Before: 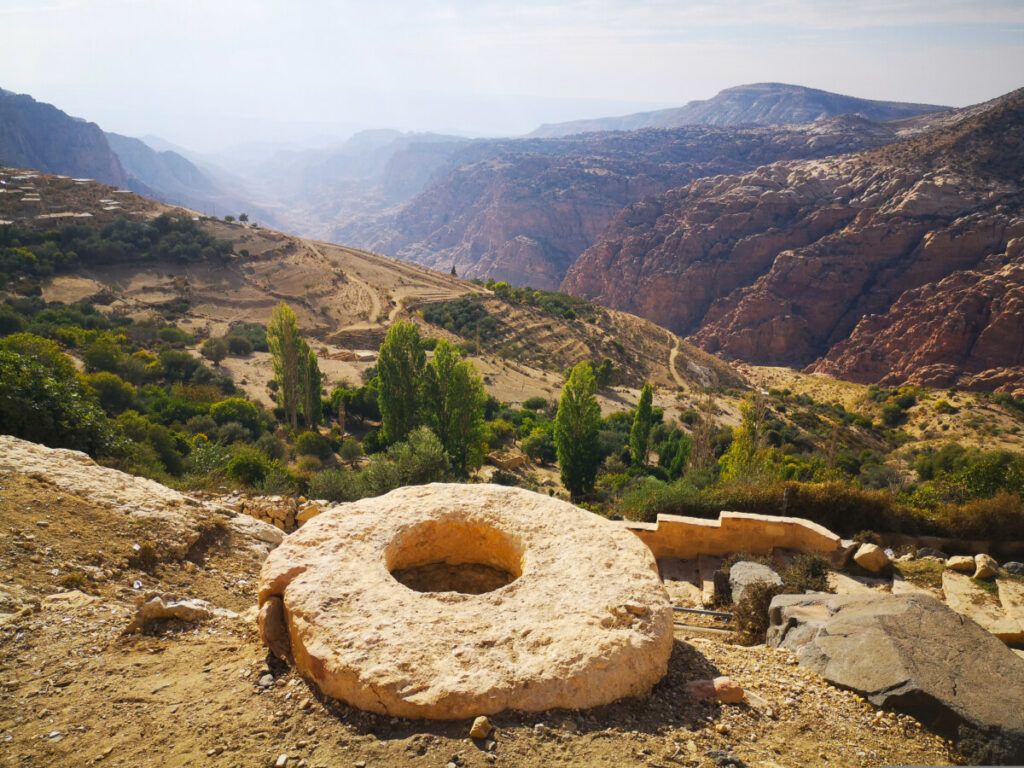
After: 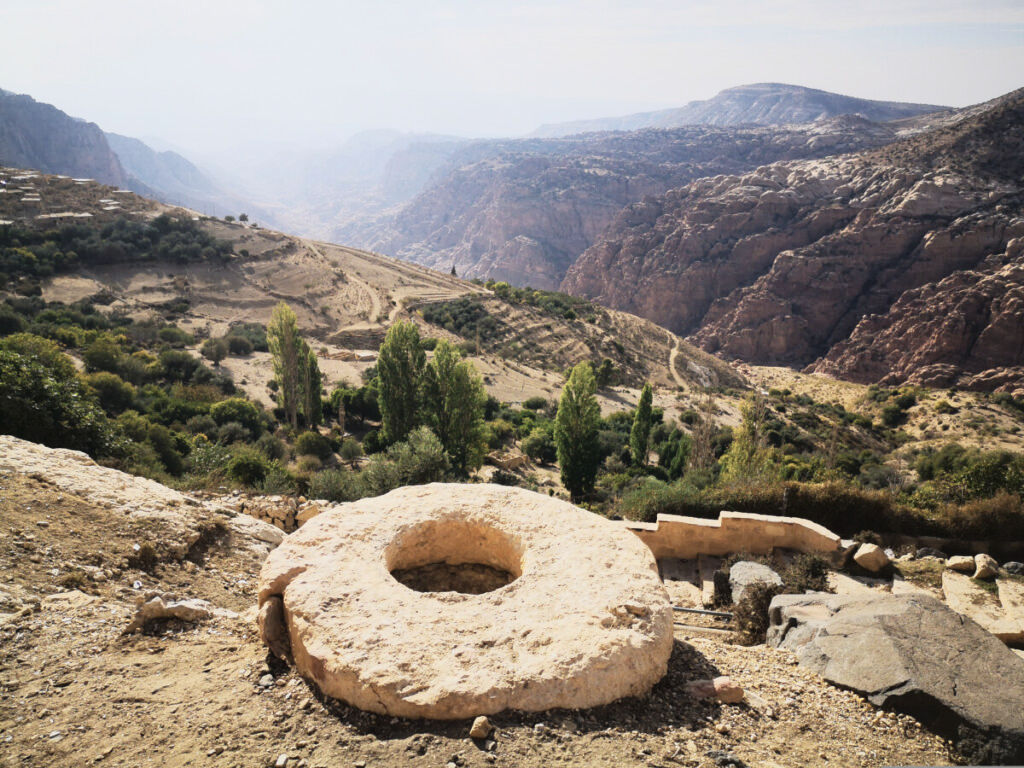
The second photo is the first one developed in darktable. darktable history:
color zones: curves: ch1 [(0, 0.469) (0.001, 0.469) (0.12, 0.446) (0.248, 0.469) (0.5, 0.5) (0.748, 0.5) (0.999, 0.469) (1, 0.469)]
contrast brightness saturation: contrast 0.103, saturation -0.36
tone curve: curves: ch0 [(0, 0.022) (0.114, 0.088) (0.282, 0.316) (0.446, 0.511) (0.613, 0.693) (0.786, 0.843) (0.999, 0.949)]; ch1 [(0, 0) (0.395, 0.343) (0.463, 0.427) (0.486, 0.474) (0.503, 0.5) (0.535, 0.522) (0.555, 0.566) (0.594, 0.614) (0.755, 0.793) (1, 1)]; ch2 [(0, 0) (0.369, 0.388) (0.449, 0.431) (0.501, 0.5) (0.528, 0.517) (0.561, 0.59) (0.612, 0.646) (0.697, 0.721) (1, 1)], color space Lab, linked channels, preserve colors none
